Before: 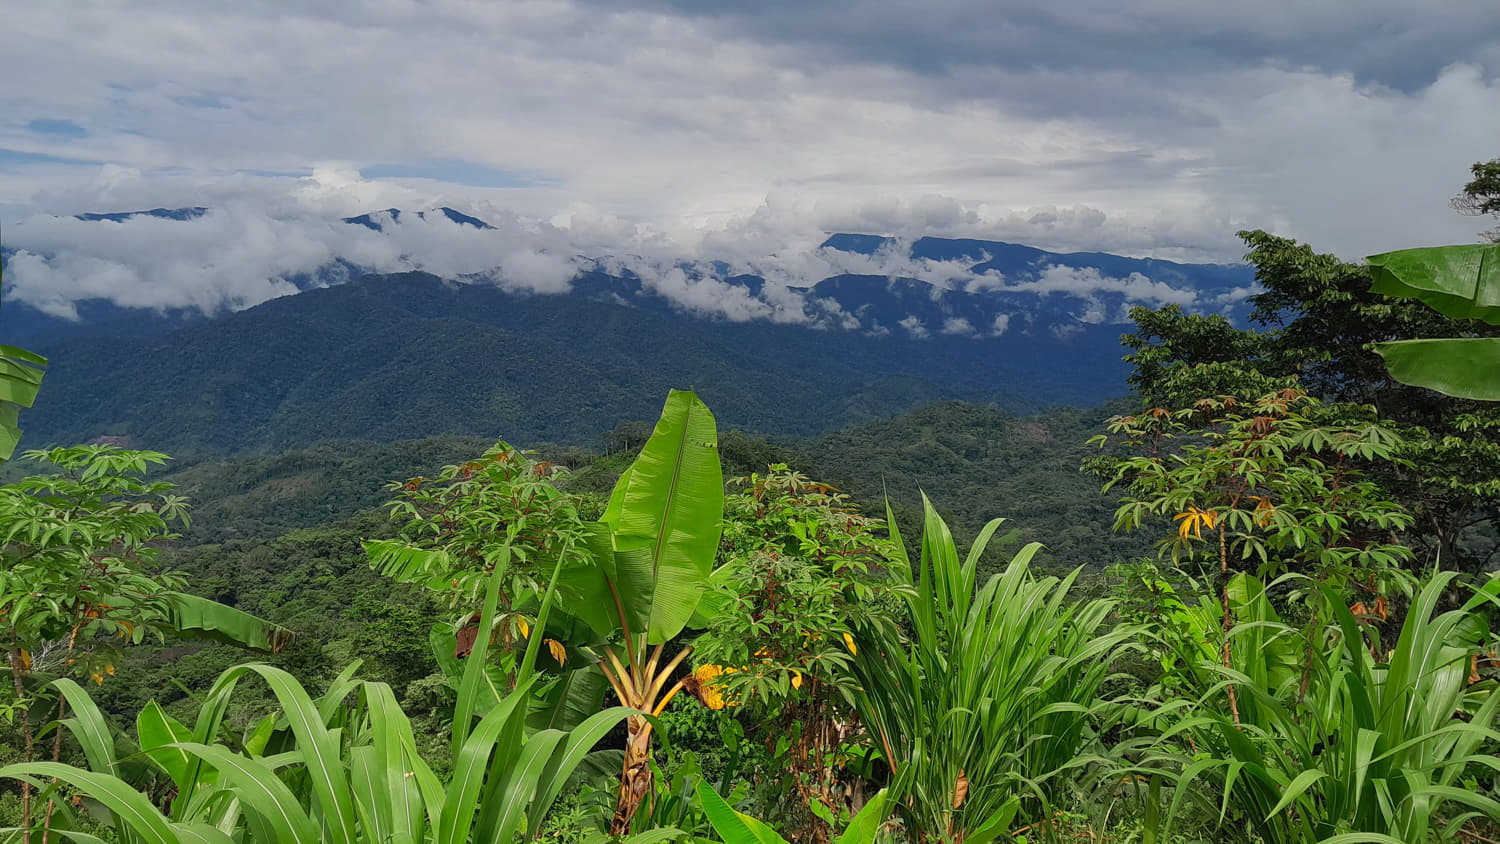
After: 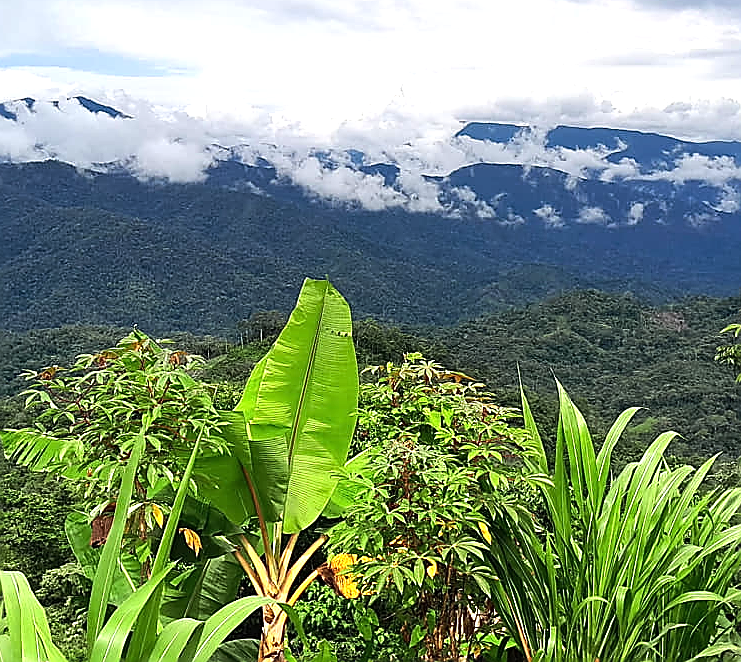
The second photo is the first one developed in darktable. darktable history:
crop and rotate: angle 0.02°, left 24.353%, top 13.219%, right 26.156%, bottom 8.224%
exposure: black level correction 0, exposure 0.5 EV, compensate exposure bias true, compensate highlight preservation false
tone equalizer: -8 EV -0.75 EV, -7 EV -0.7 EV, -6 EV -0.6 EV, -5 EV -0.4 EV, -3 EV 0.4 EV, -2 EV 0.6 EV, -1 EV 0.7 EV, +0 EV 0.75 EV, edges refinement/feathering 500, mask exposure compensation -1.57 EV, preserve details no
sharpen: radius 1.4, amount 1.25, threshold 0.7
white balance: emerald 1
